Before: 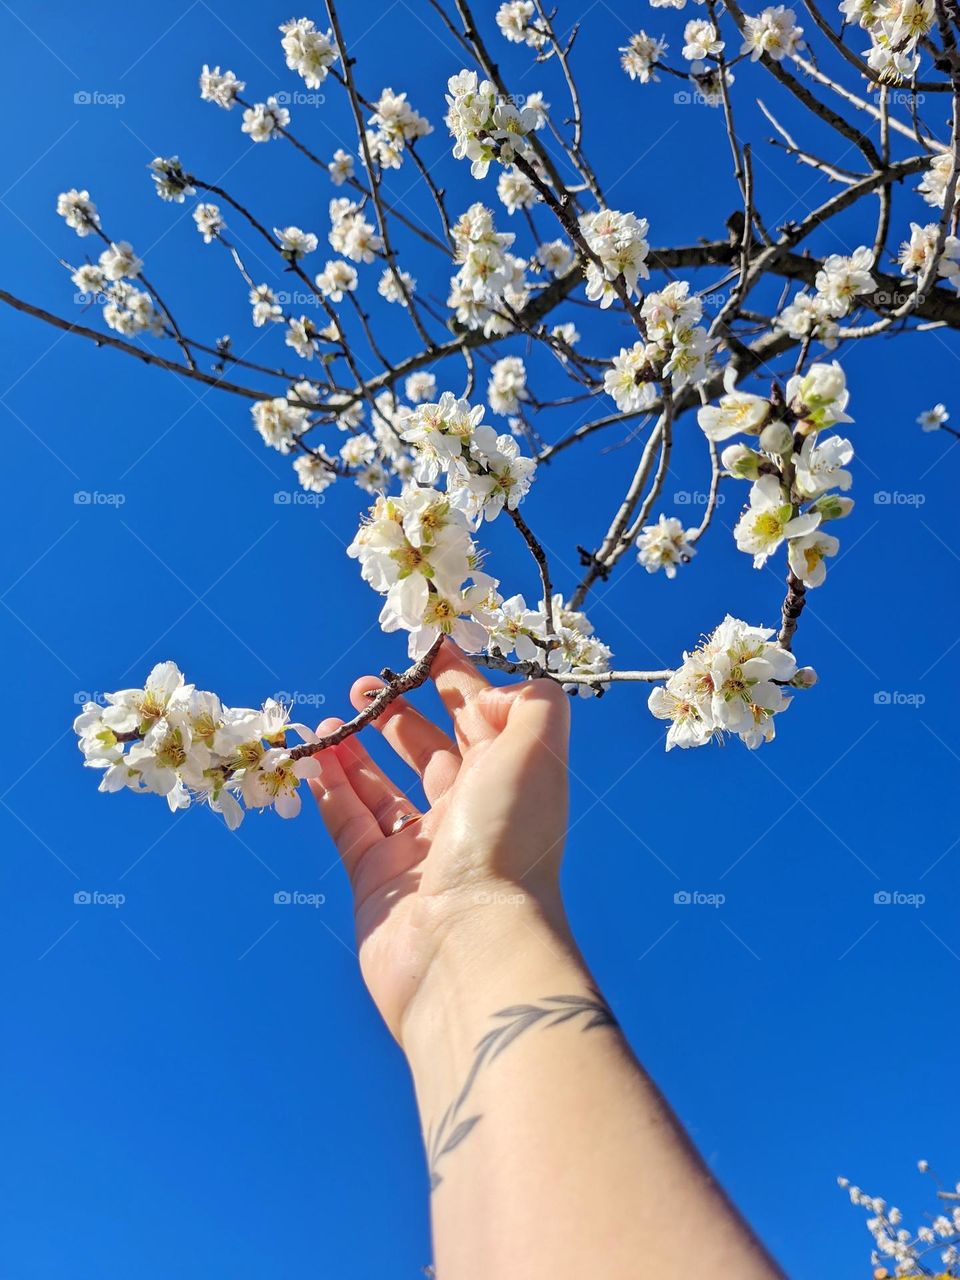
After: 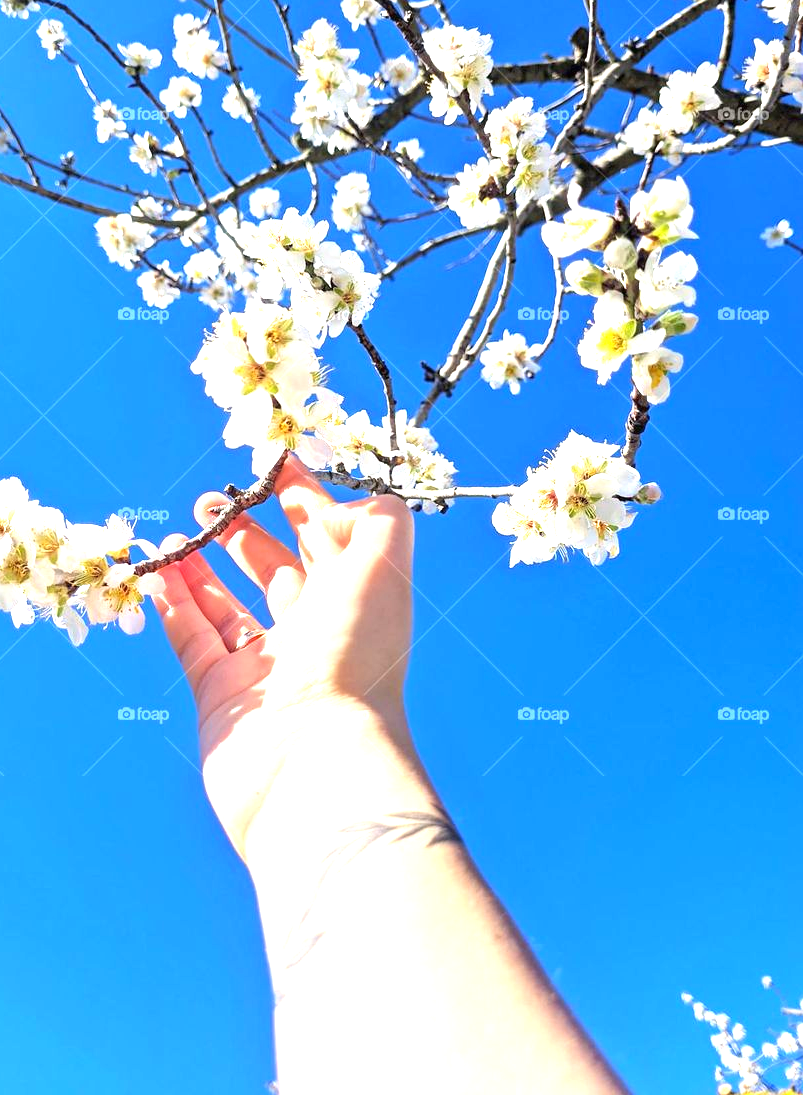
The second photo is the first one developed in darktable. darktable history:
exposure: black level correction 0, exposure 1.476 EV, compensate exposure bias true, compensate highlight preservation false
crop: left 16.286%, top 14.447%
